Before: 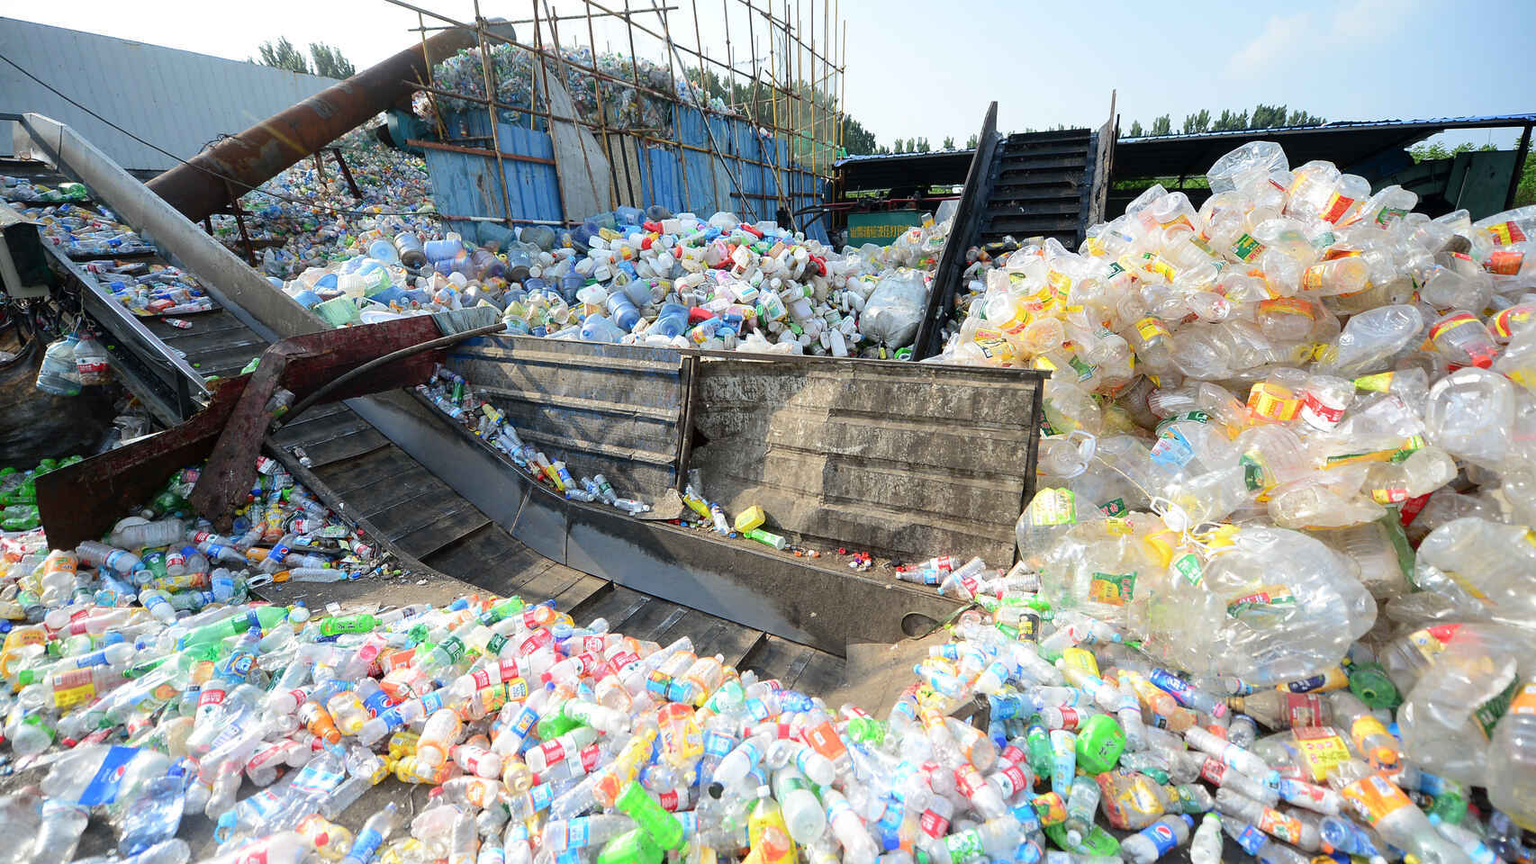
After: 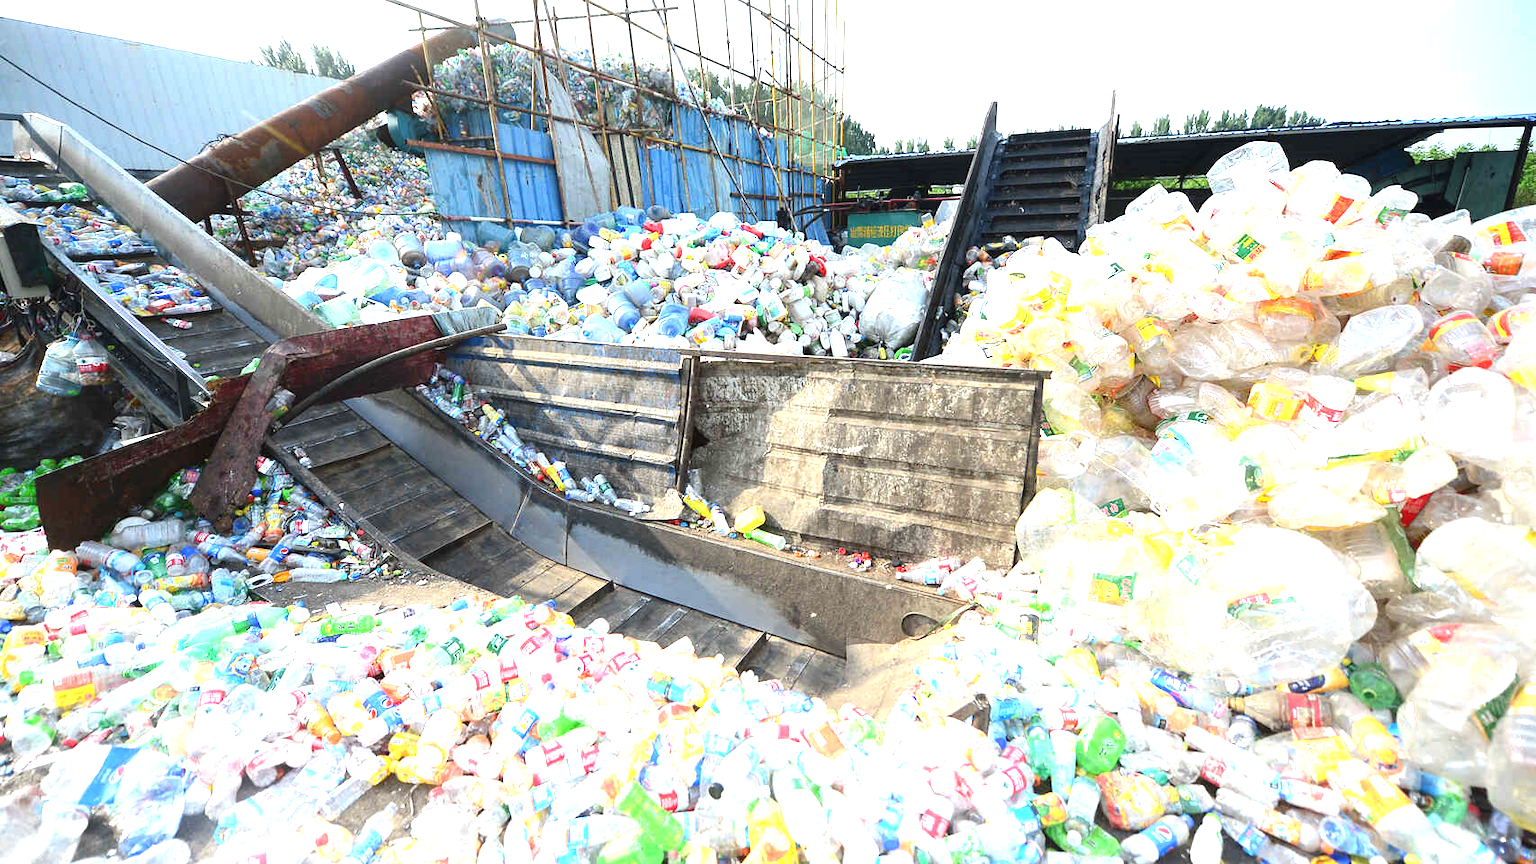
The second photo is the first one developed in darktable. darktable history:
exposure: black level correction -0.002, exposure 1.115 EV, compensate highlight preservation false
